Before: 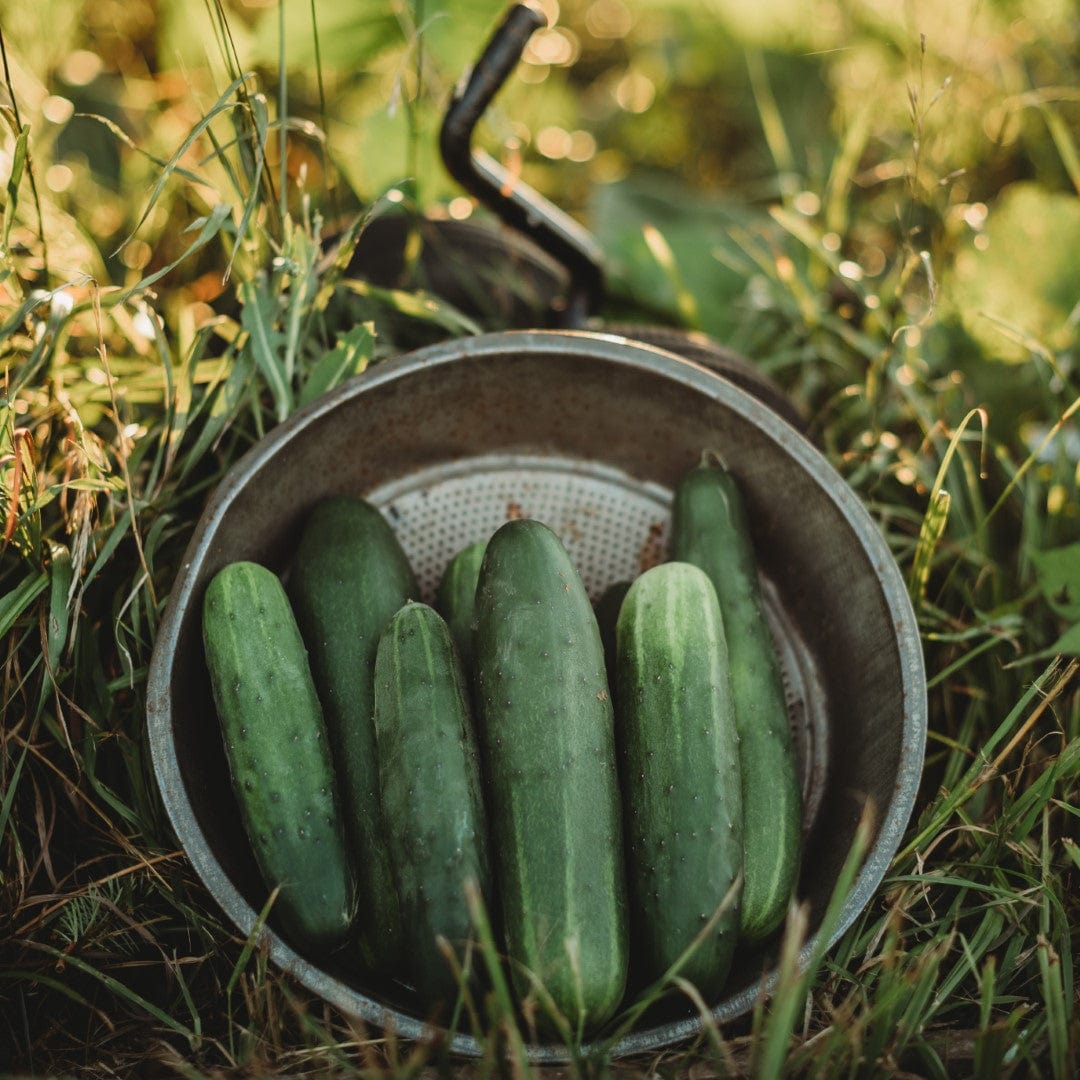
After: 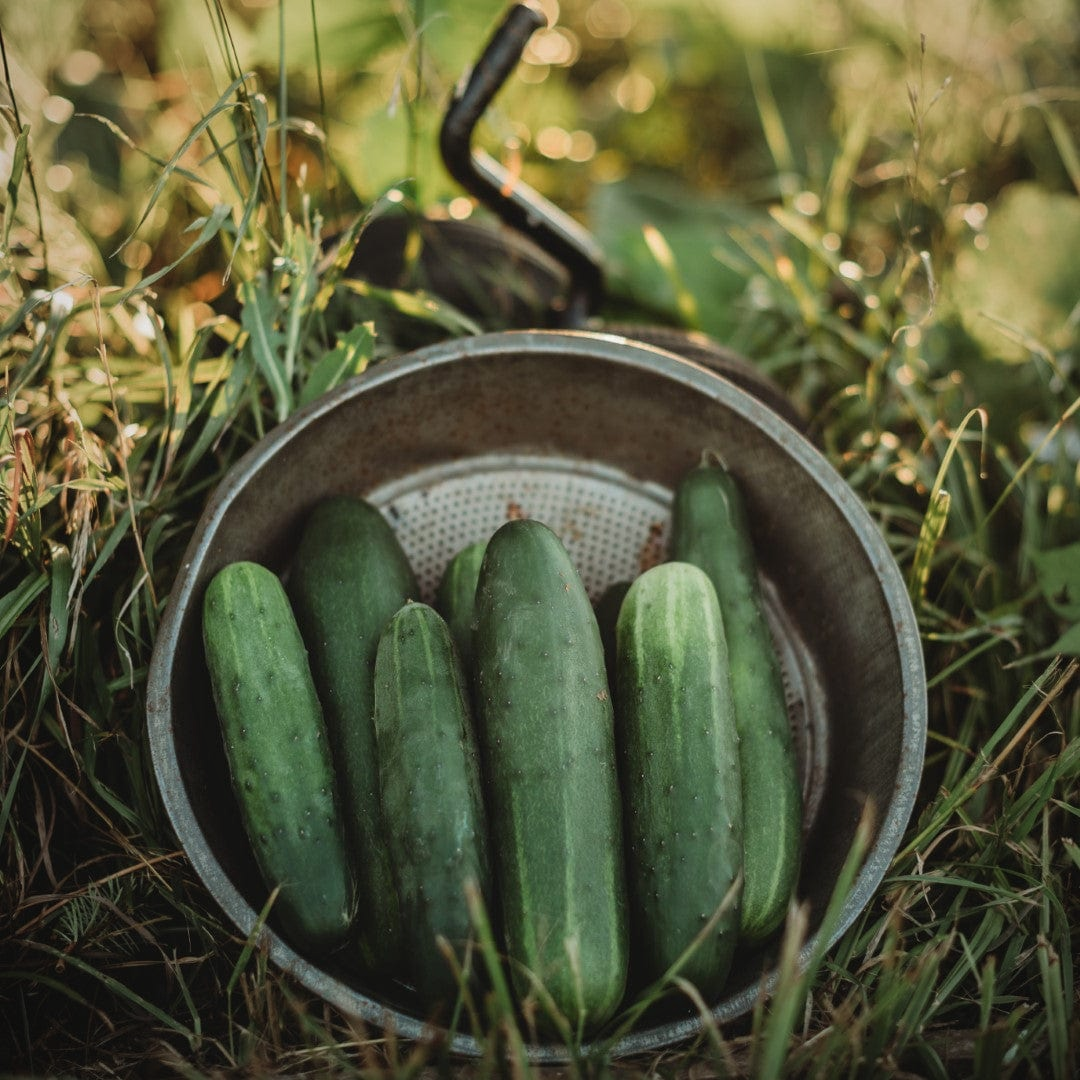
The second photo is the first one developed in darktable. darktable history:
vignetting: fall-off start 71.98%, fall-off radius 108.2%, brightness -0.41, saturation -0.305, width/height ratio 0.73, unbound false
